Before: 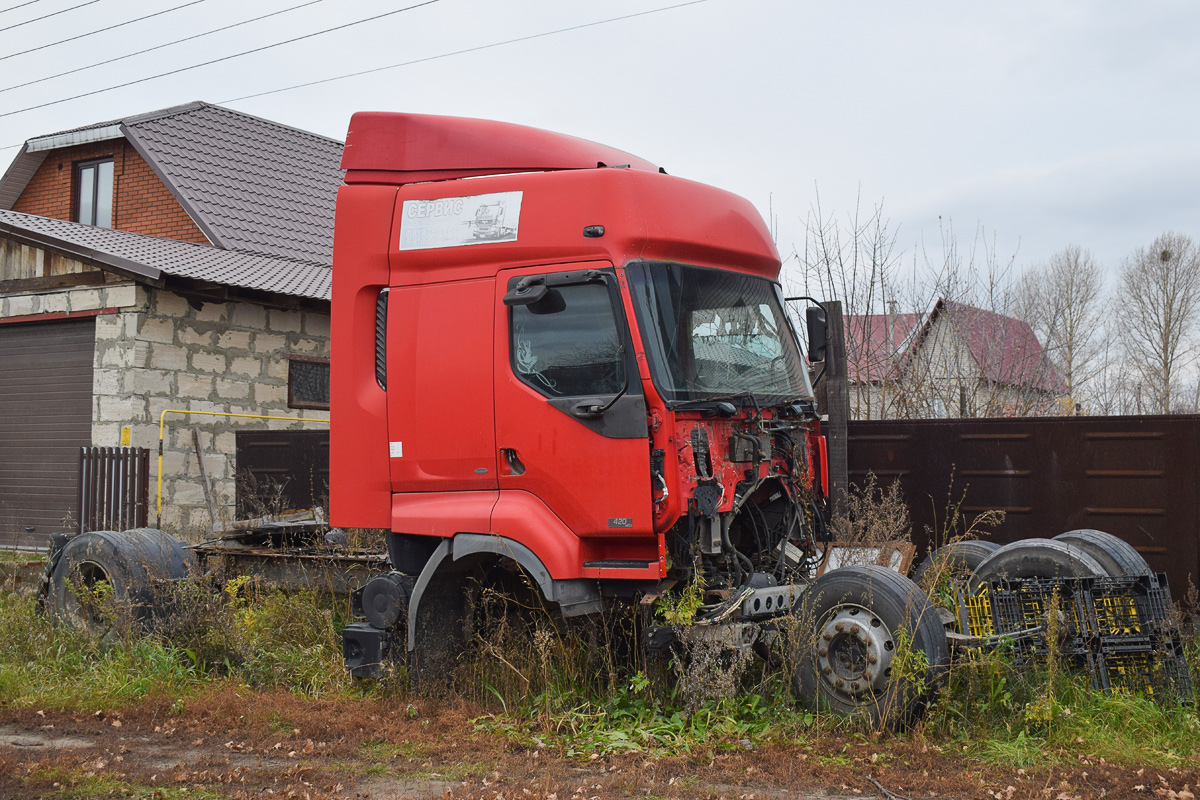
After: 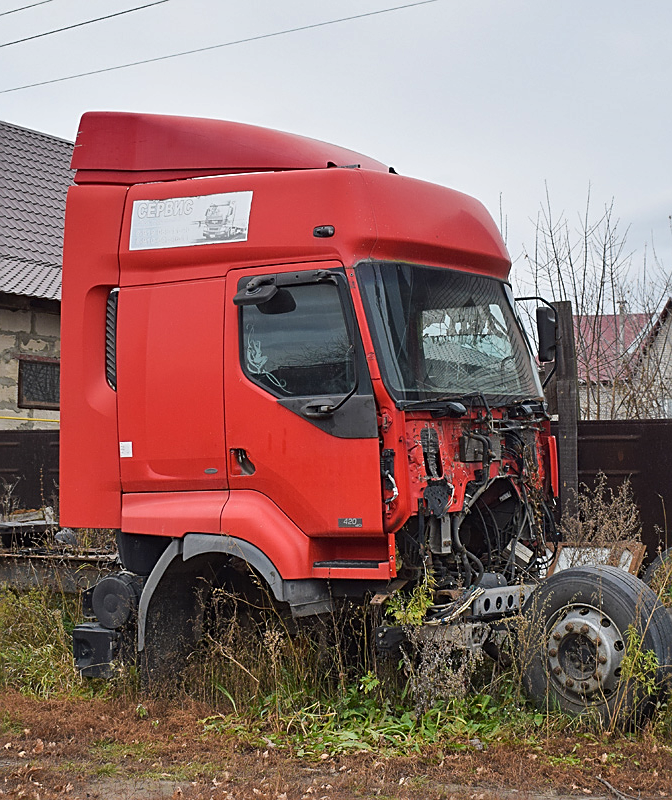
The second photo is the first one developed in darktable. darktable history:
crop and rotate: left 22.522%, right 21.443%
sharpen: on, module defaults
shadows and highlights: radius 135.86, soften with gaussian
